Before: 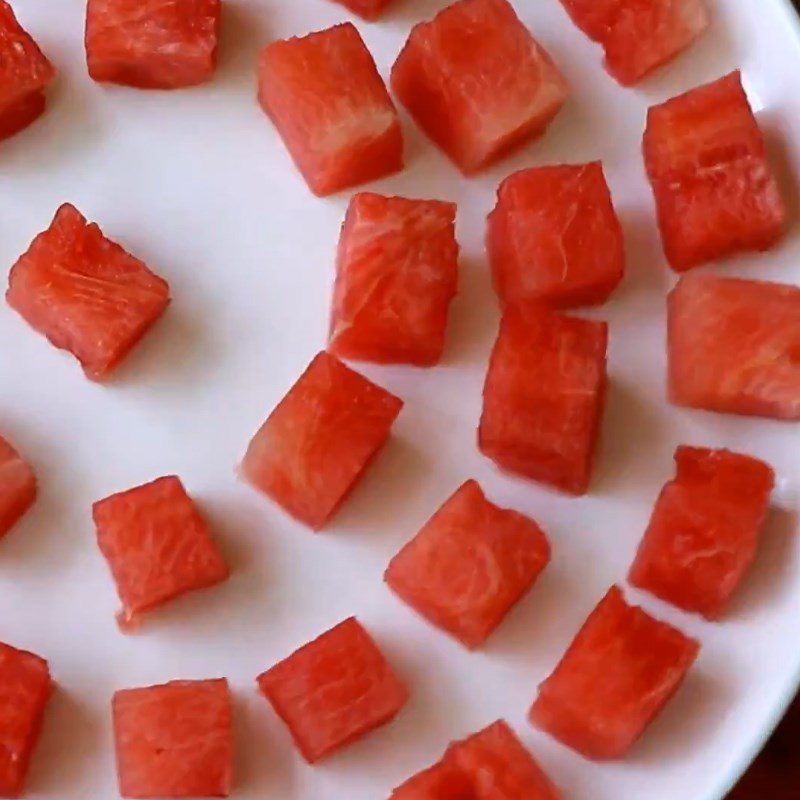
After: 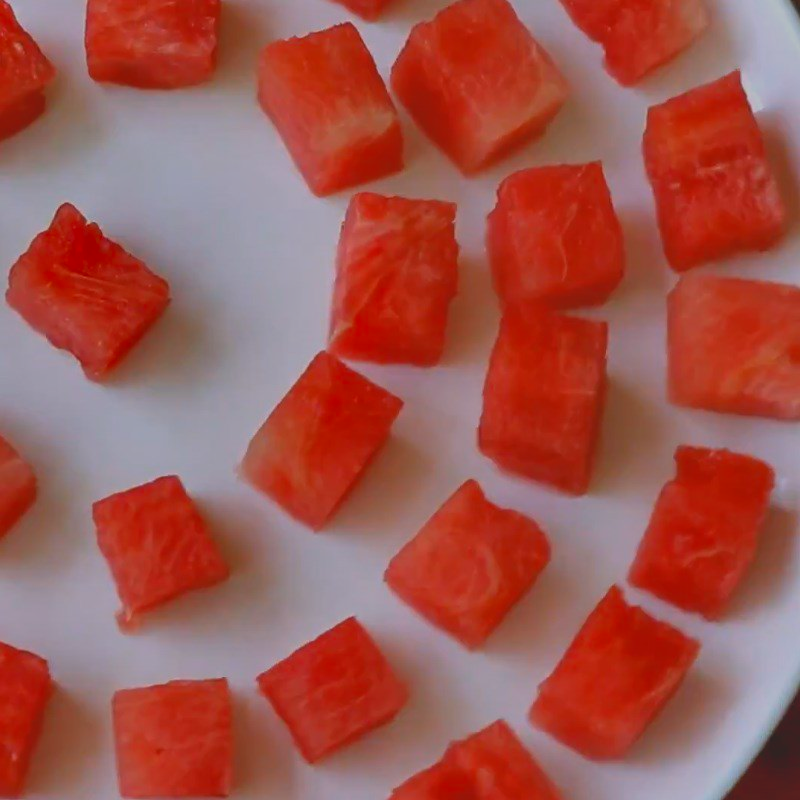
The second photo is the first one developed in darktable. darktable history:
contrast brightness saturation: contrast -0.291
shadows and highlights: shadows 81.28, white point adjustment -8.92, highlights -61.5, soften with gaussian
